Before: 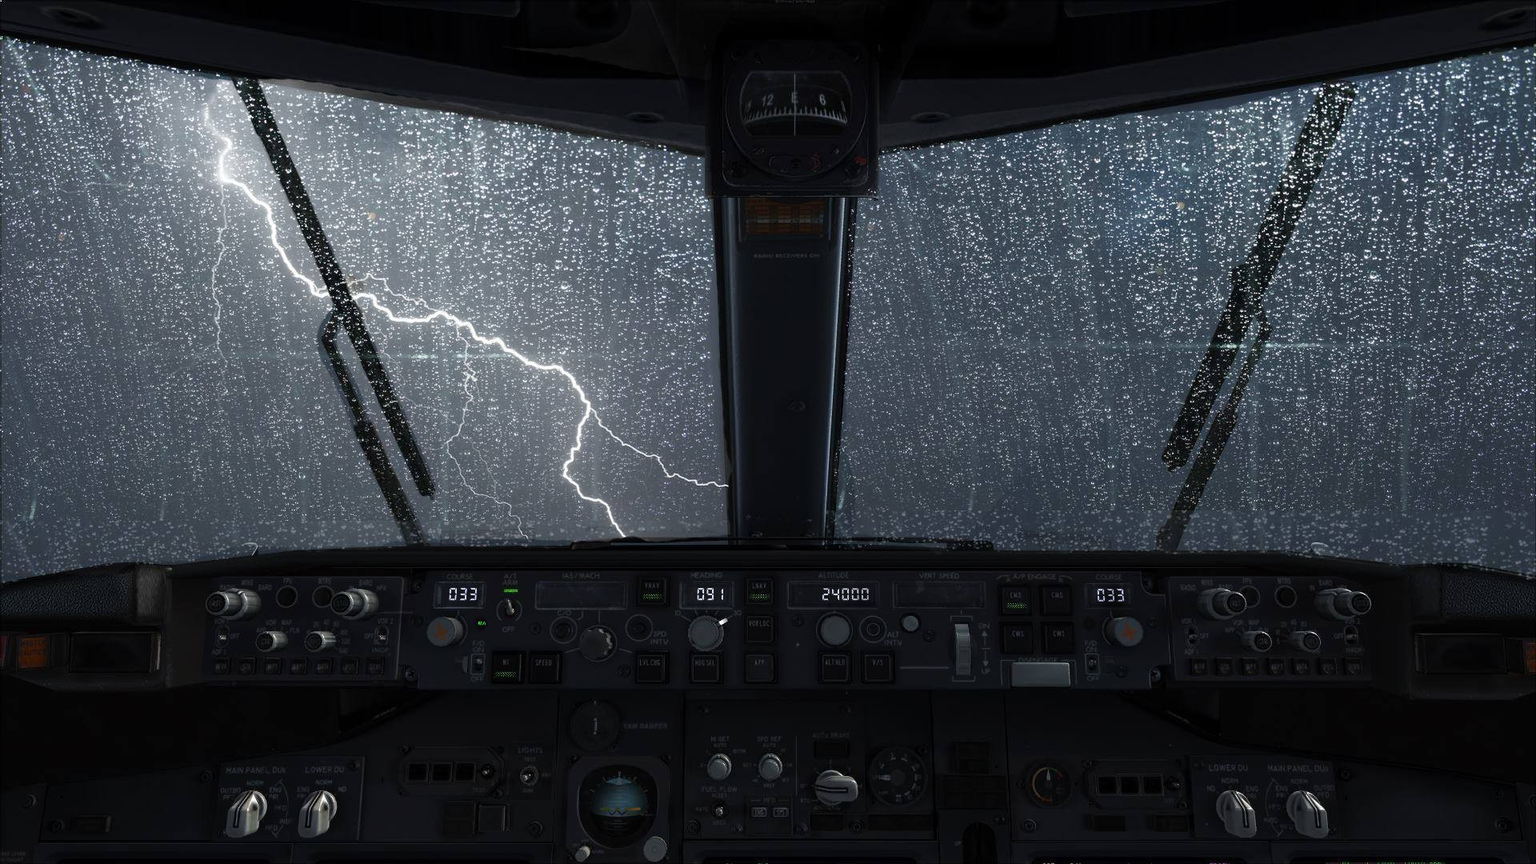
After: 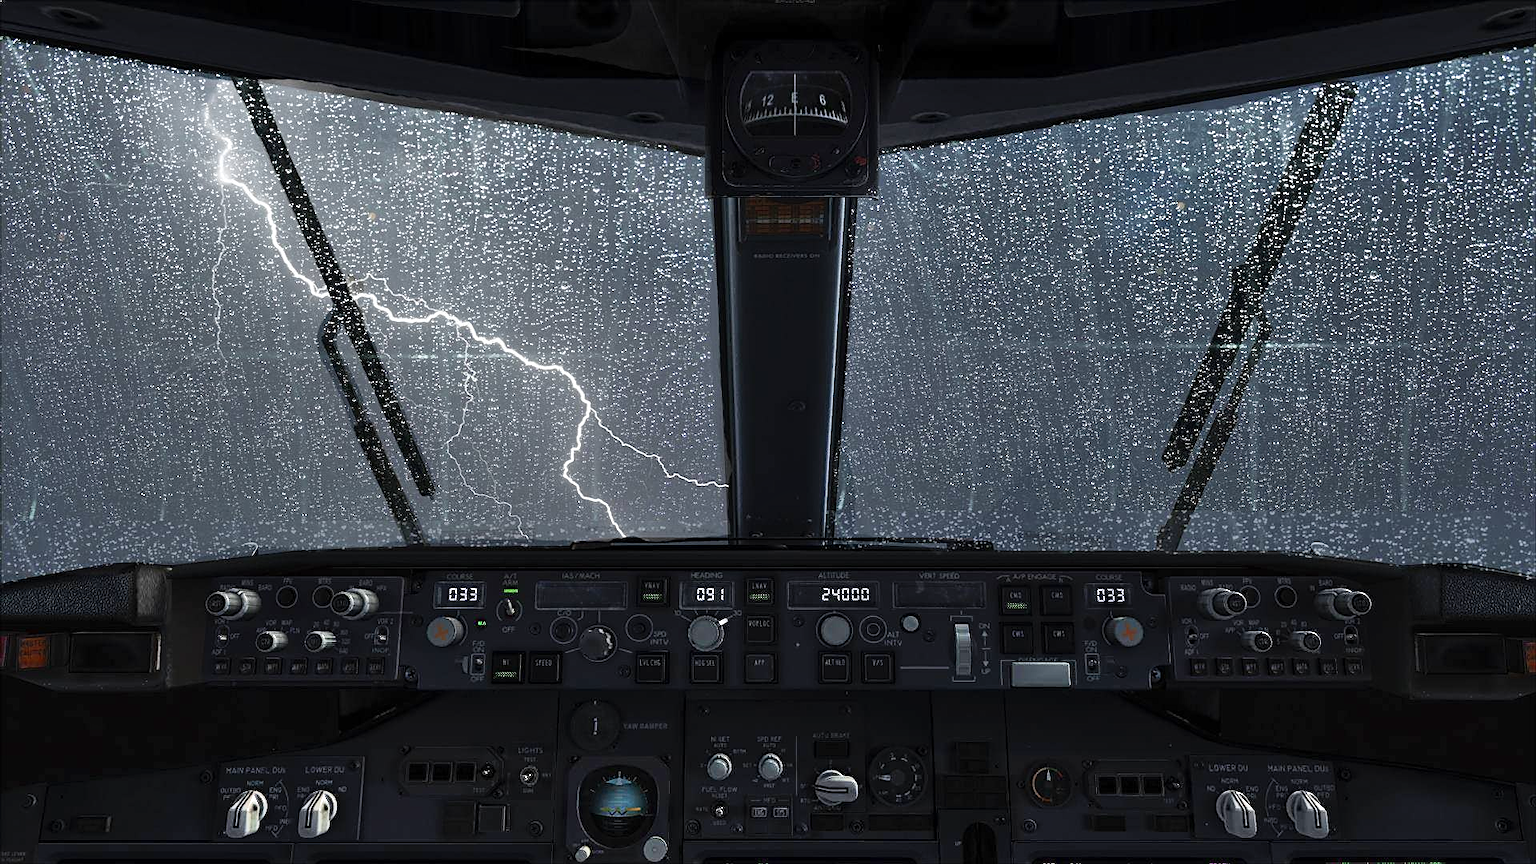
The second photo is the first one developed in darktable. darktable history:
sharpen: on, module defaults
shadows and highlights: shadows 49, highlights -41, soften with gaussian
